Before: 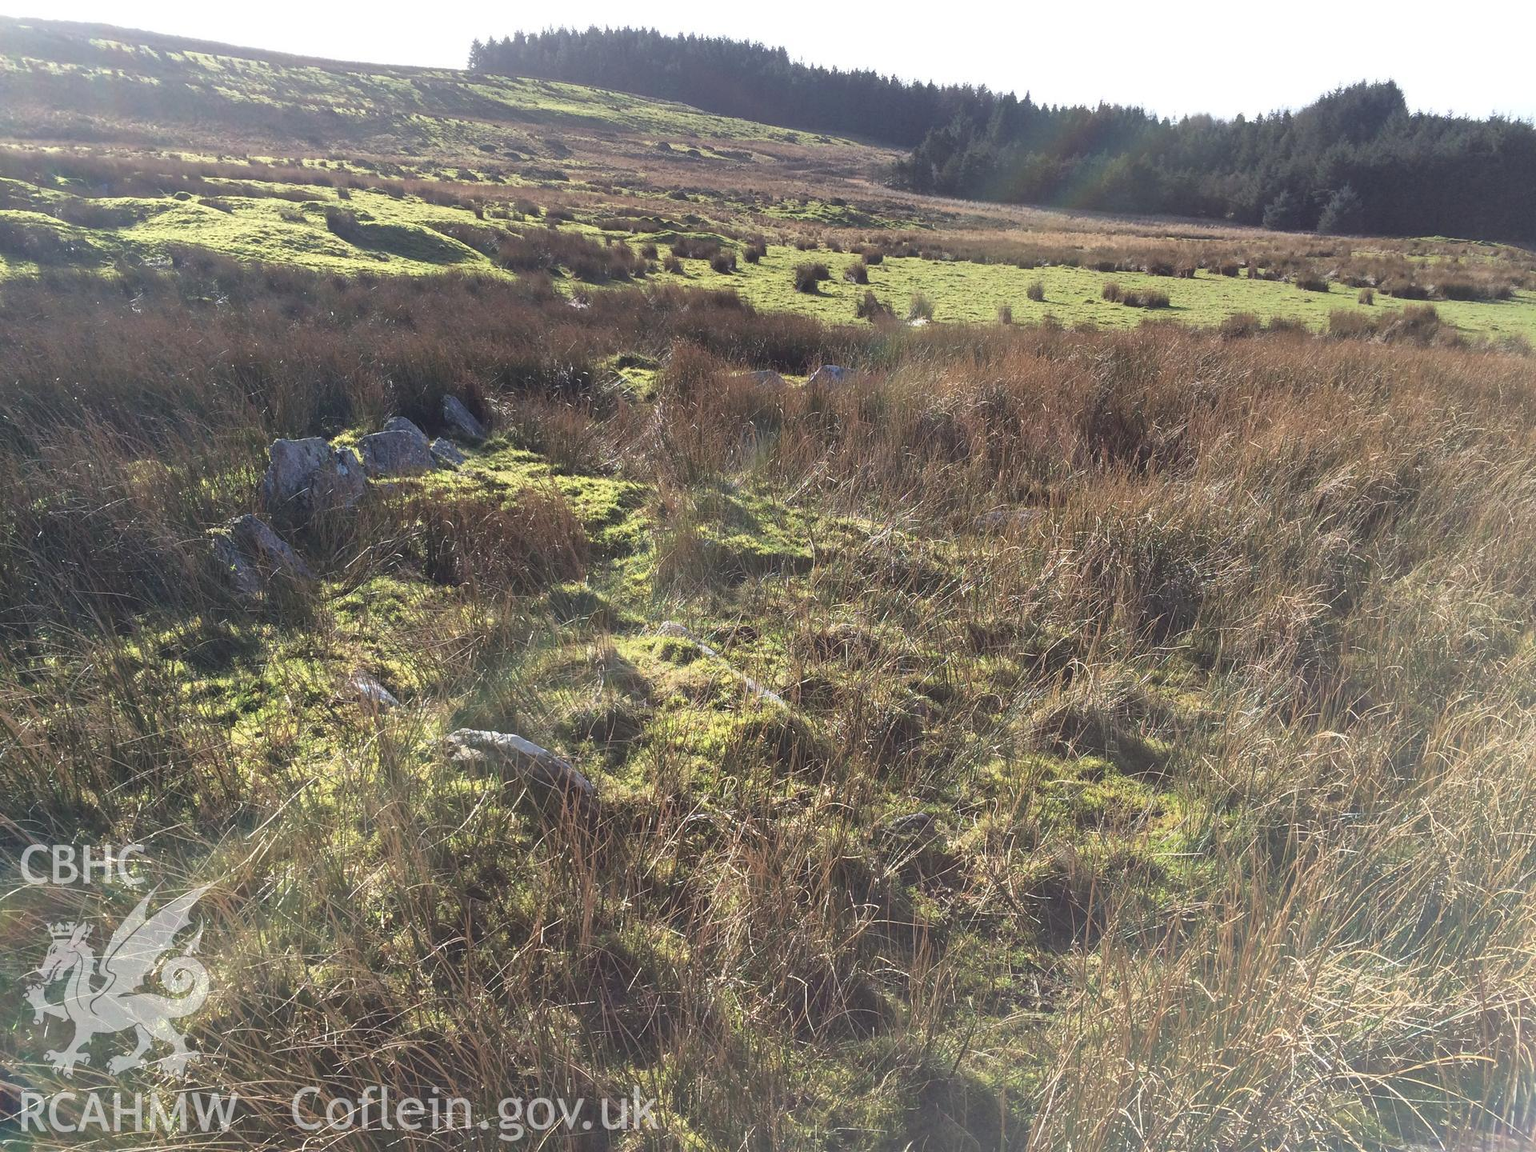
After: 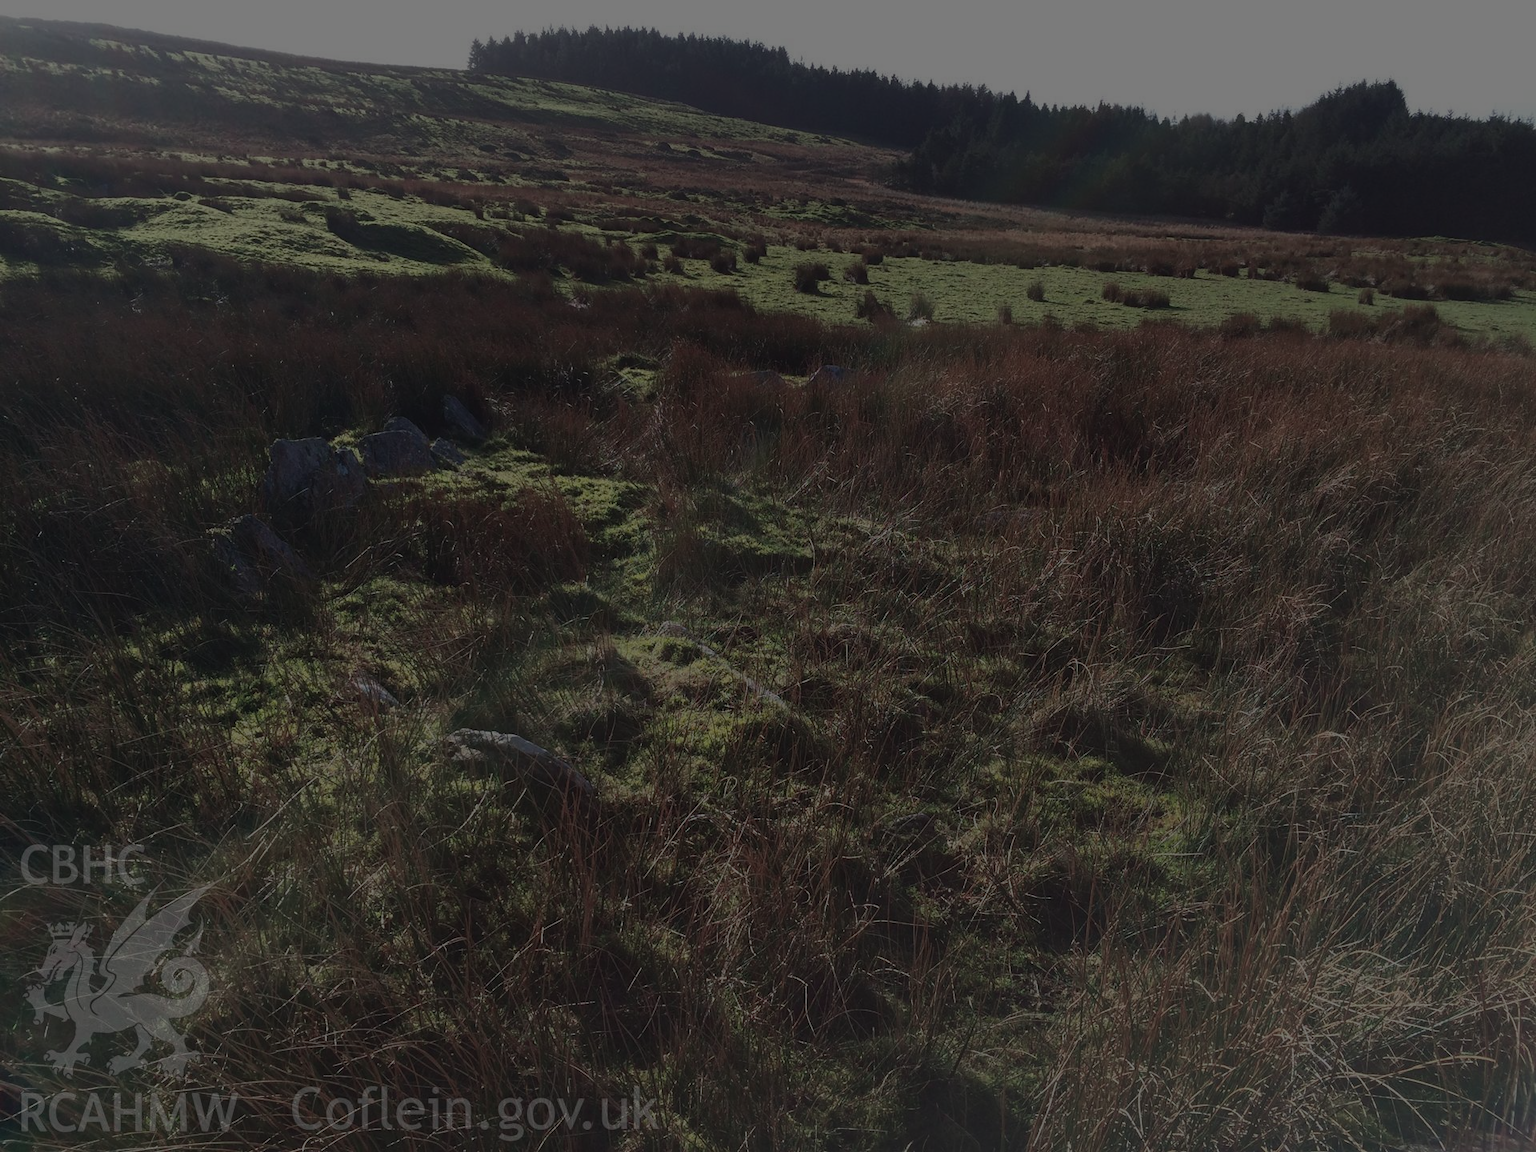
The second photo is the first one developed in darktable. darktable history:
tone curve: curves: ch0 [(0, 0.023) (0.217, 0.19) (0.754, 0.801) (1, 0.977)]; ch1 [(0, 0) (0.392, 0.398) (0.5, 0.5) (0.521, 0.528) (0.56, 0.577) (1, 1)]; ch2 [(0, 0) (0.5, 0.5) (0.579, 0.561) (0.65, 0.657) (1, 1)], color space Lab, independent channels, preserve colors none
exposure: exposure -2.445 EV, compensate exposure bias true, compensate highlight preservation false
